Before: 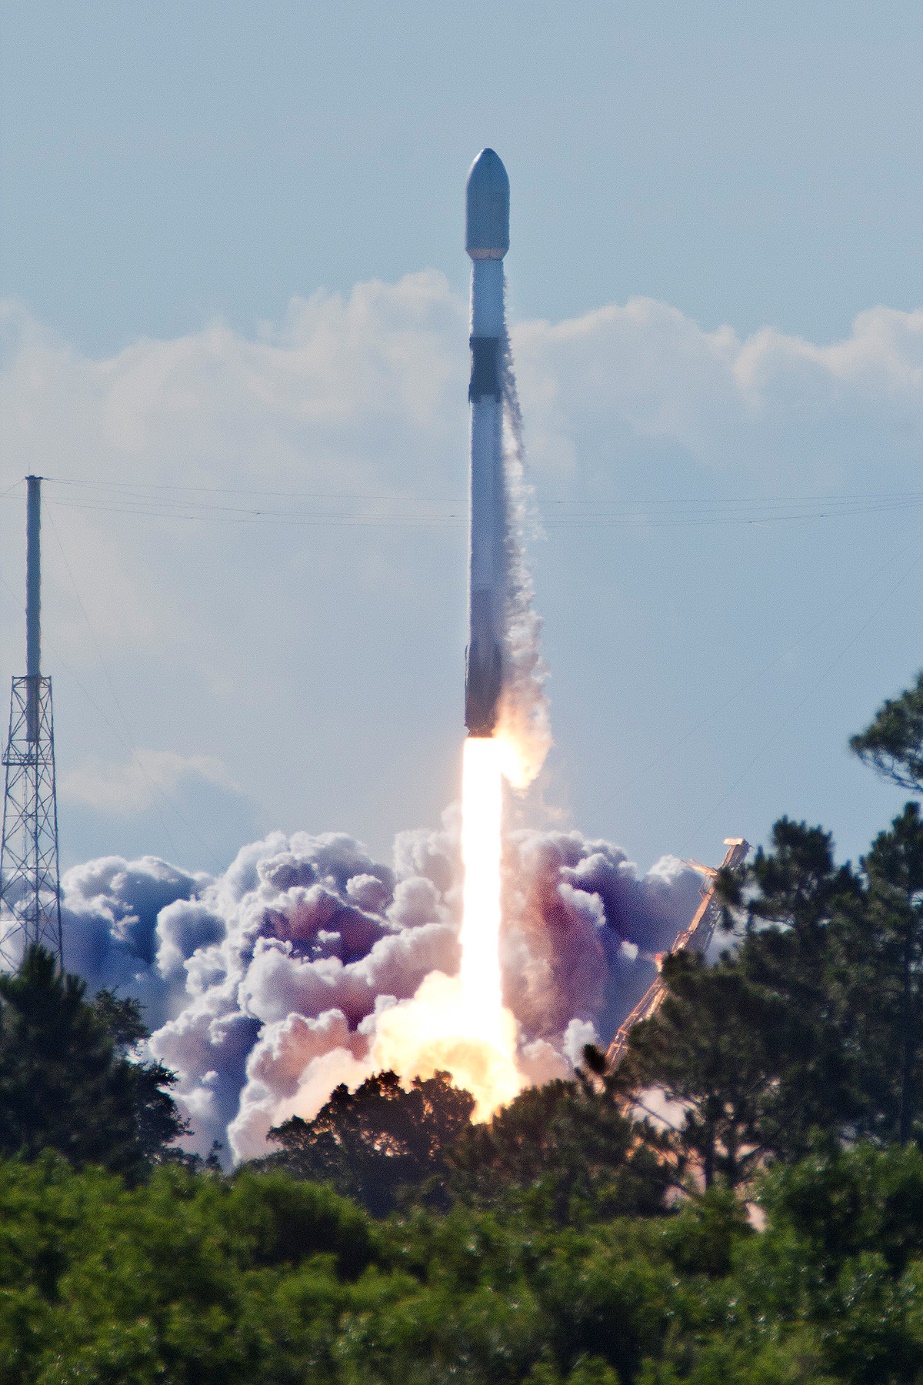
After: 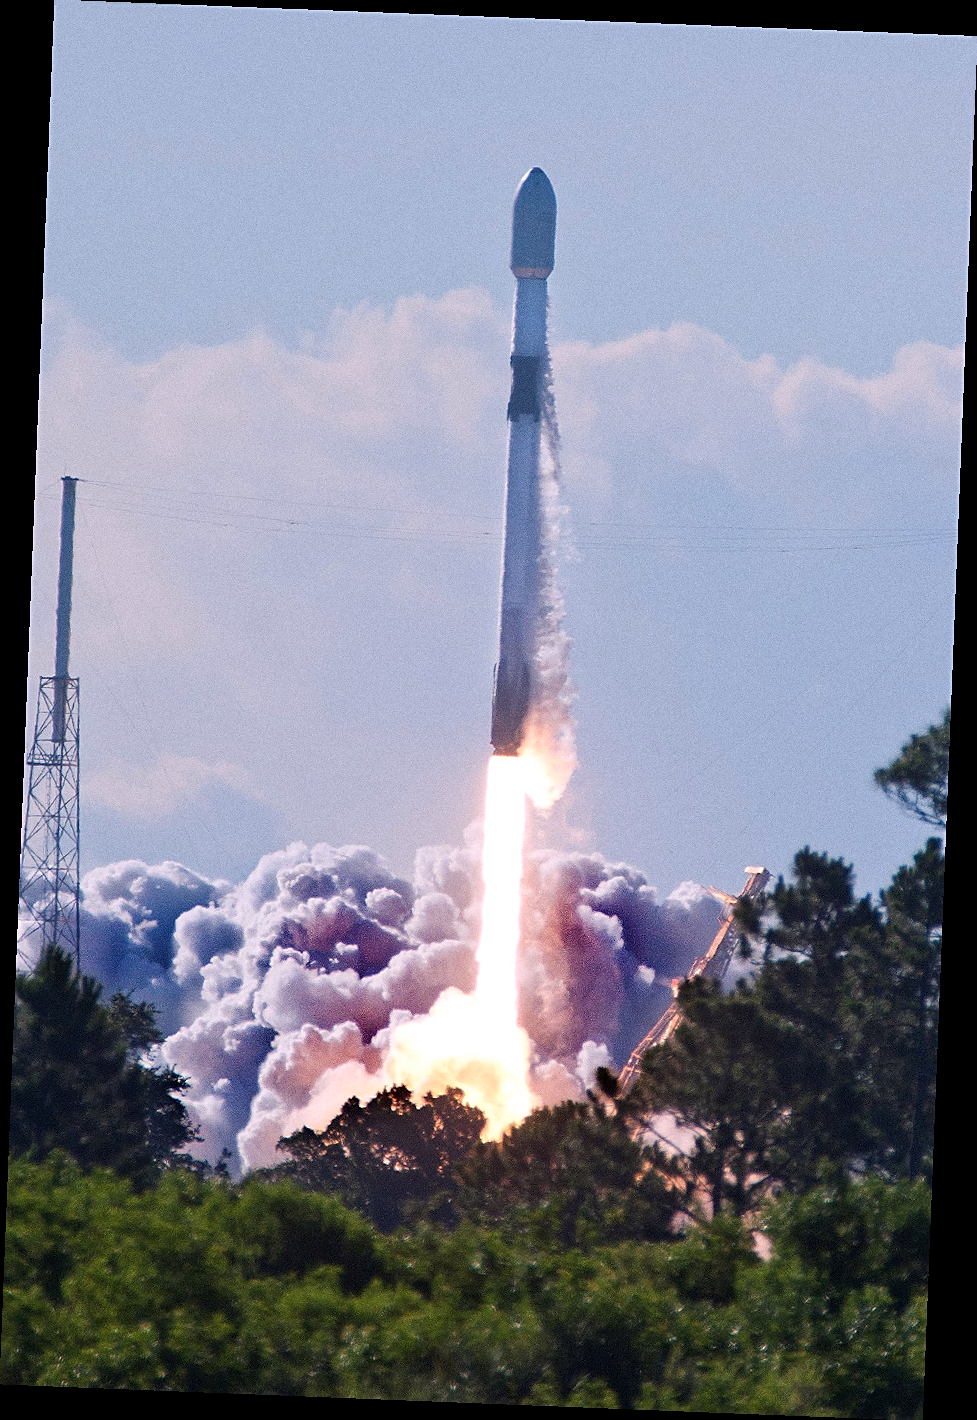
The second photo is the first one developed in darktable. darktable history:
white balance: red 1.05, blue 1.072
sharpen: on, module defaults
grain: coarseness 0.09 ISO
rotate and perspective: rotation 2.27°, automatic cropping off
